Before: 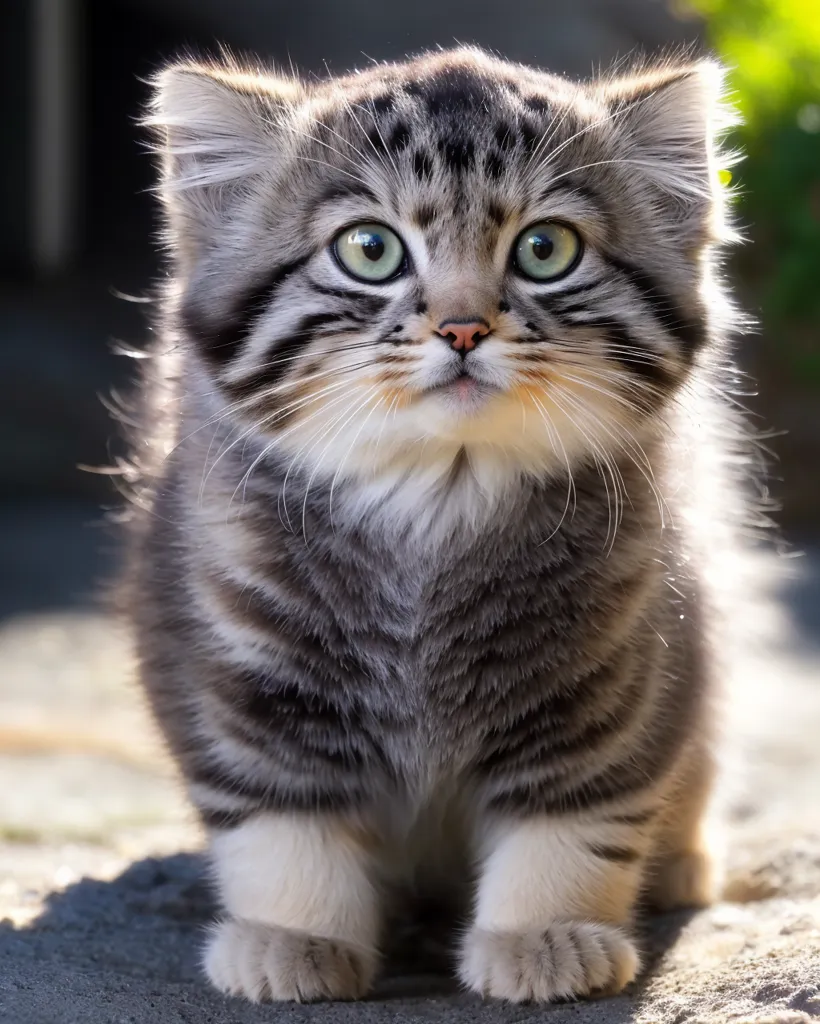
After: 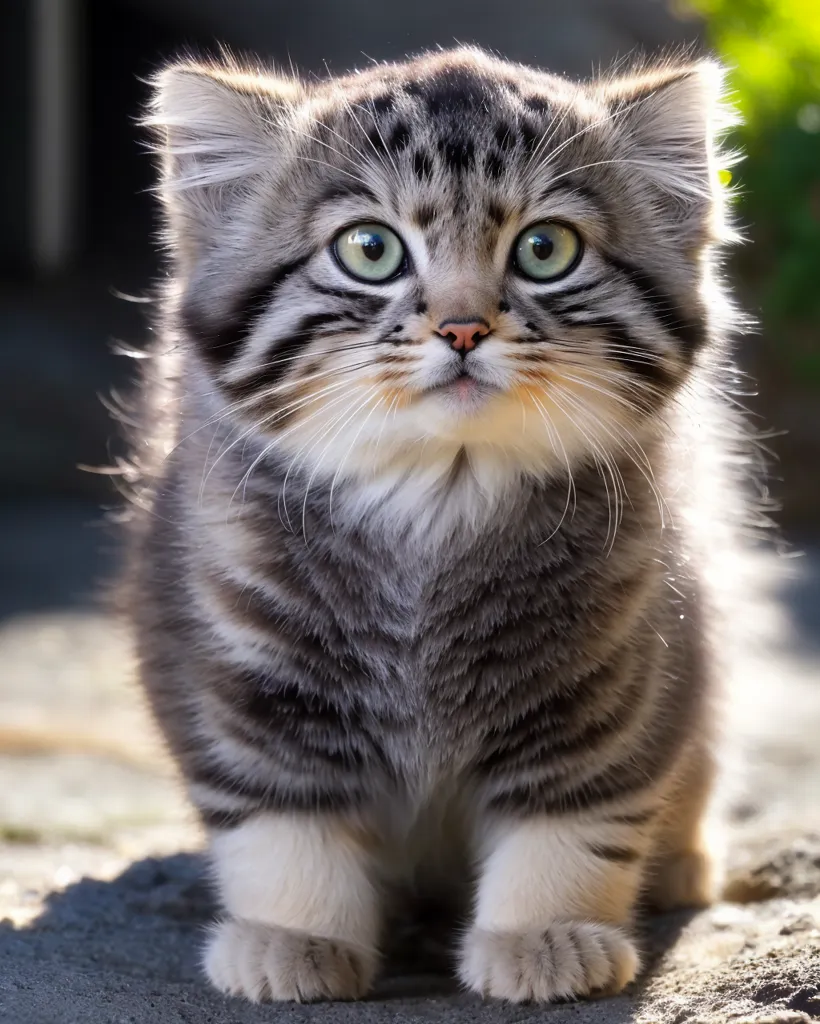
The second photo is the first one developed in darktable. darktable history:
shadows and highlights: shadows 20.79, highlights -80.97, highlights color adjustment 39.02%, soften with gaussian
